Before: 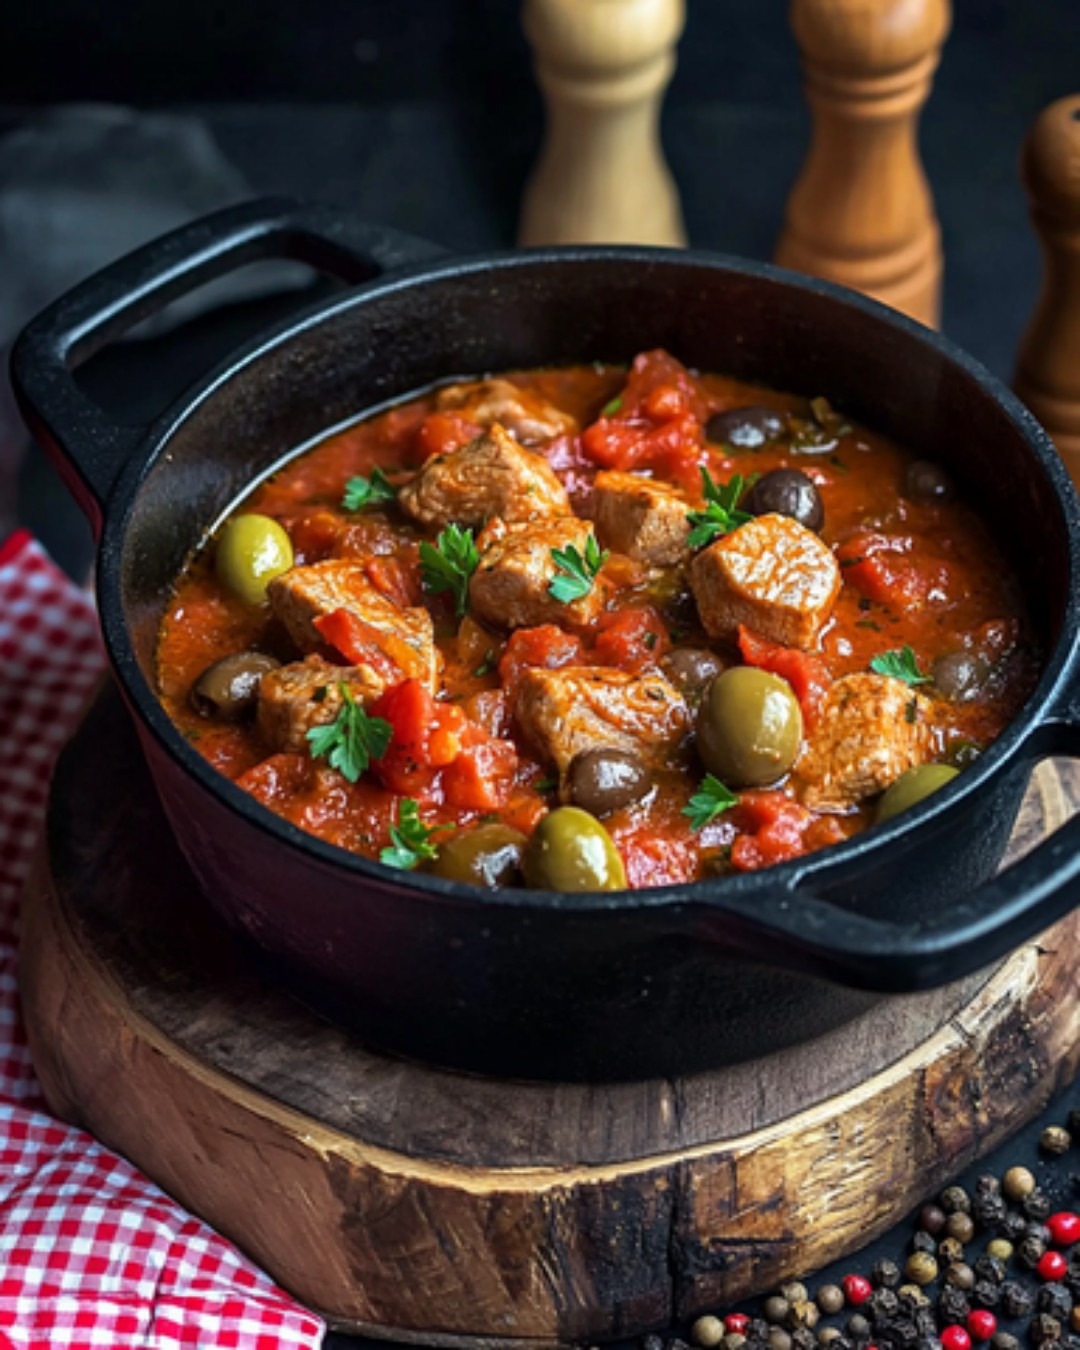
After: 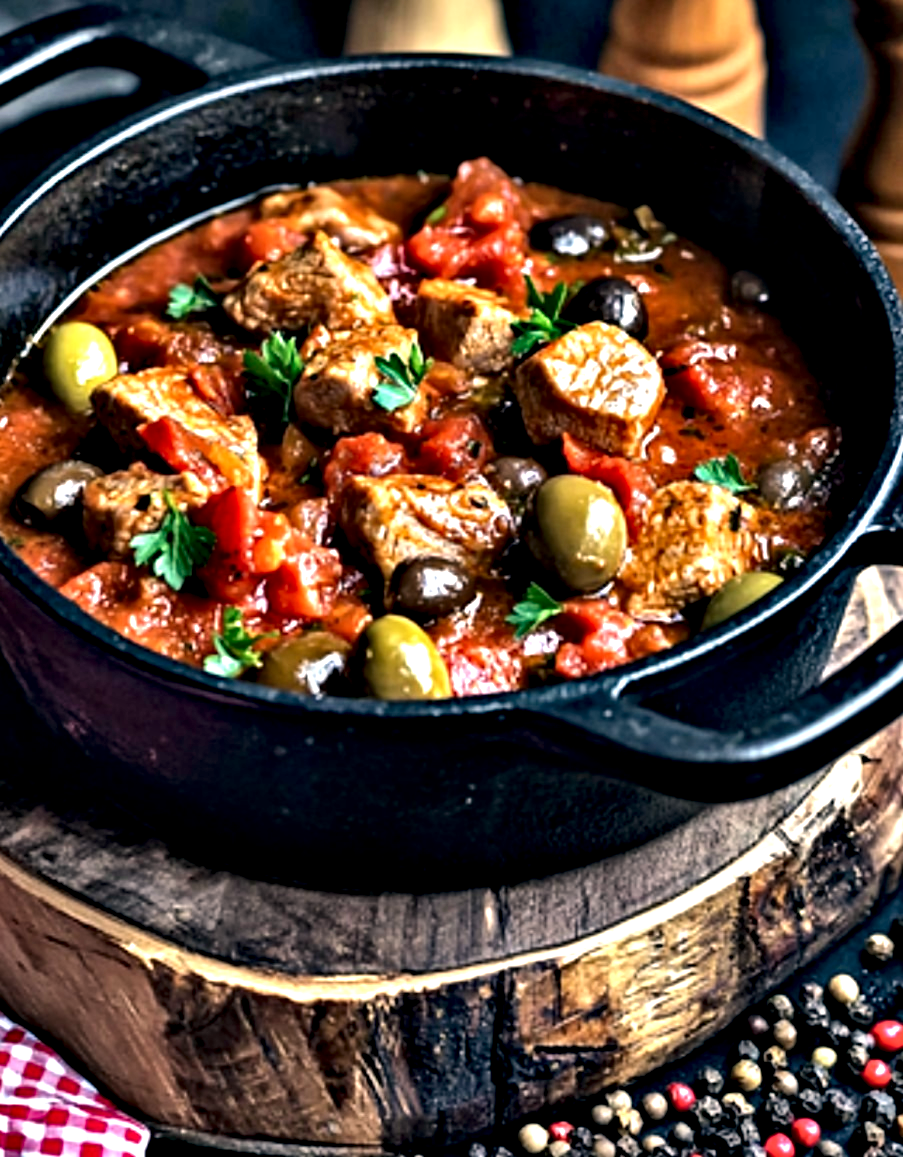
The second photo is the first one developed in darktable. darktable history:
exposure: black level correction 0.001, exposure 0.014 EV, compensate highlight preservation false
contrast equalizer: octaves 7, y [[0.48, 0.654, 0.731, 0.706, 0.772, 0.382], [0.55 ×6], [0 ×6], [0 ×6], [0 ×6]]
crop: left 16.315%, top 14.246%
shadows and highlights: shadows 43.71, white point adjustment -1.46, soften with gaussian
color correction: highlights a* 5.38, highlights b* 5.3, shadows a* -4.26, shadows b* -5.11
